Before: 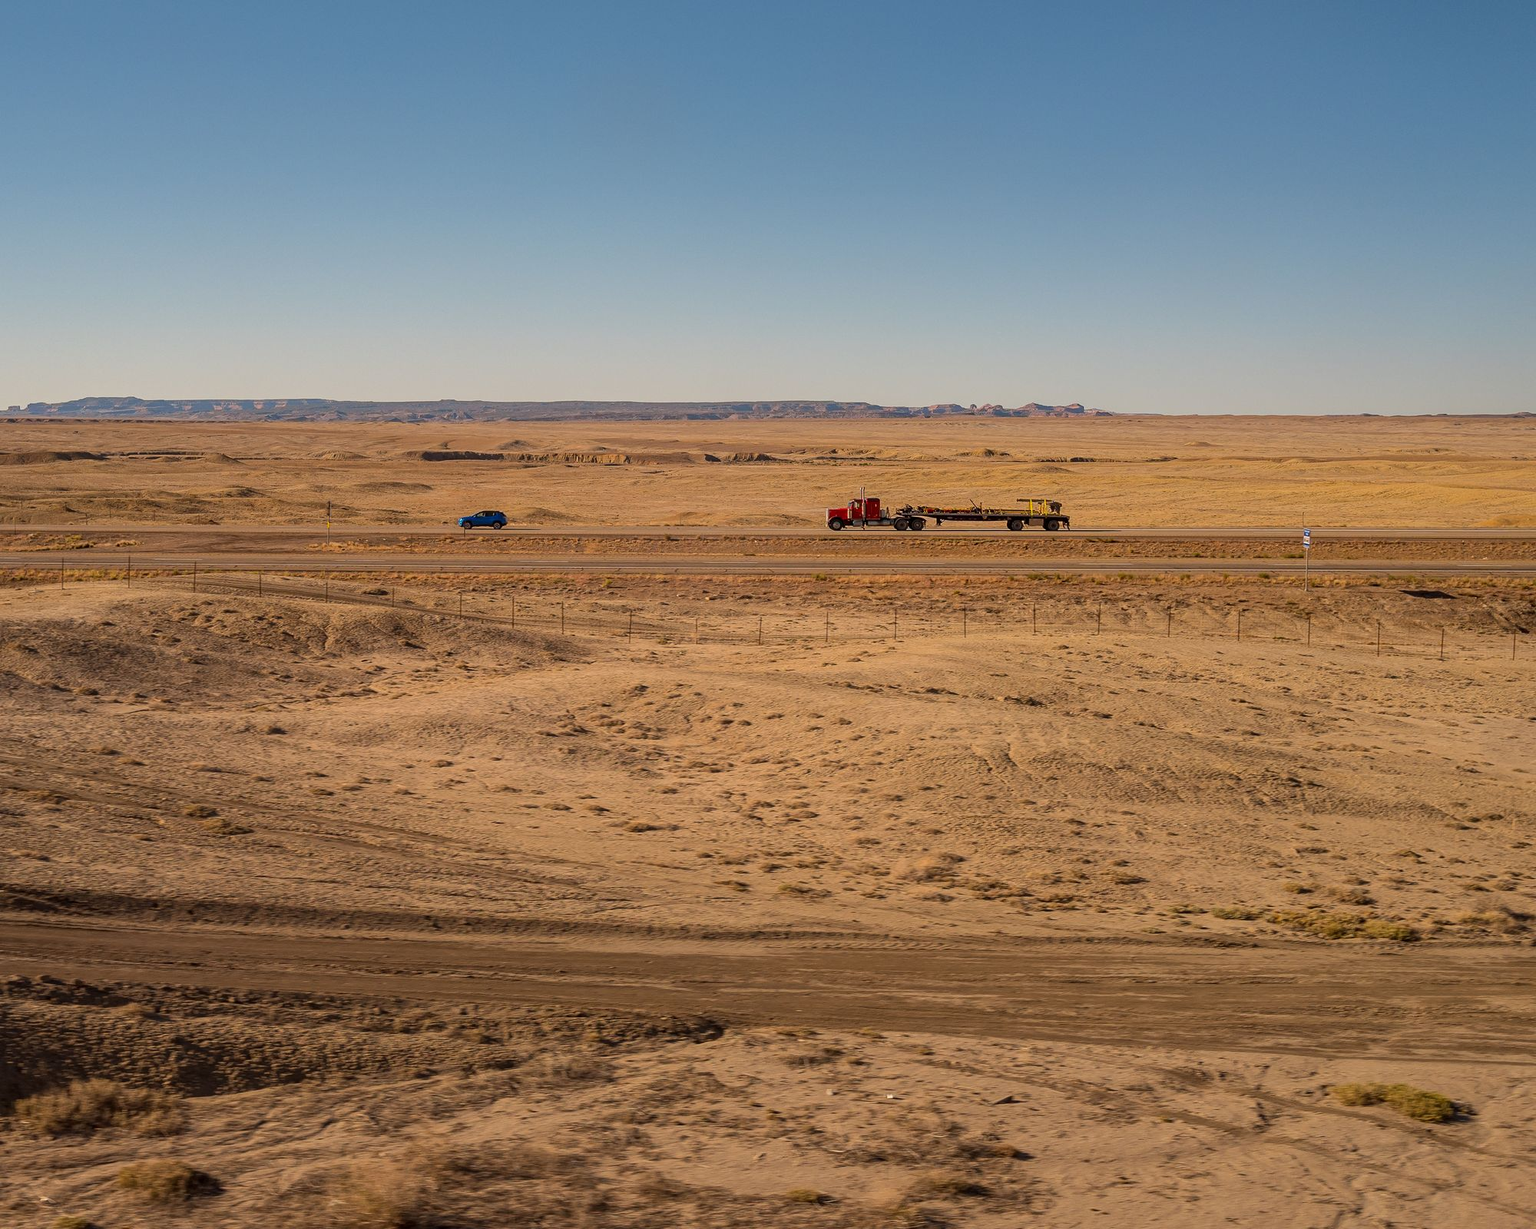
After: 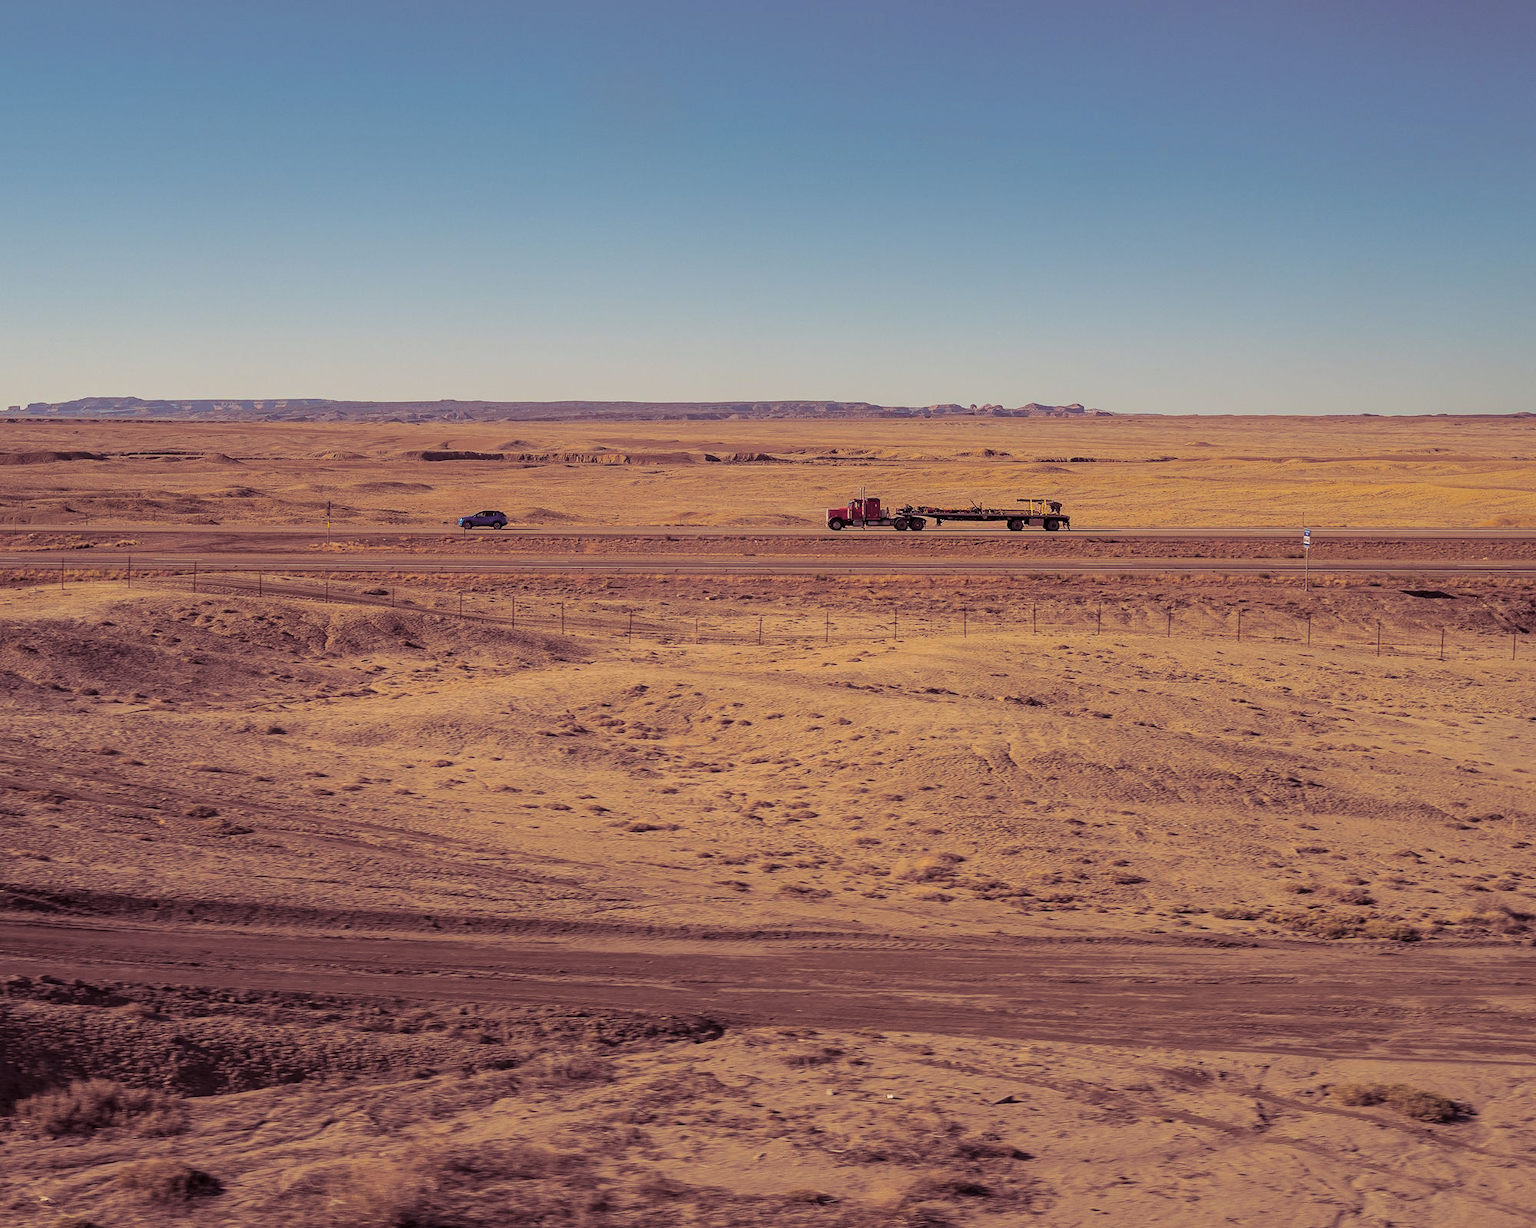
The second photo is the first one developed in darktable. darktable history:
split-toning: shadows › hue 316.8°, shadows › saturation 0.47, highlights › hue 201.6°, highlights › saturation 0, balance -41.97, compress 28.01%
contrast equalizer: y [[0.5 ×6], [0.5 ×6], [0.975, 0.964, 0.925, 0.865, 0.793, 0.721], [0 ×6], [0 ×6]]
